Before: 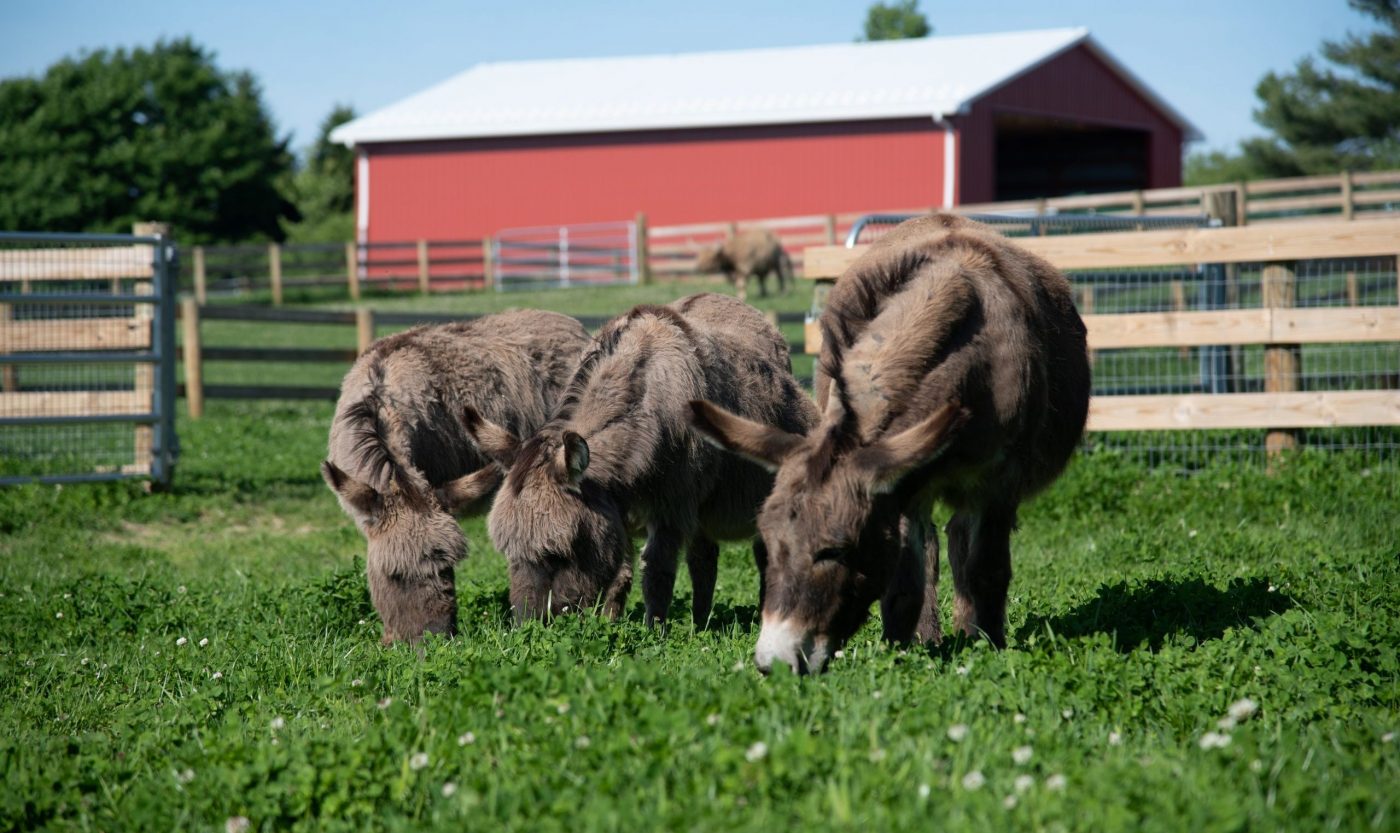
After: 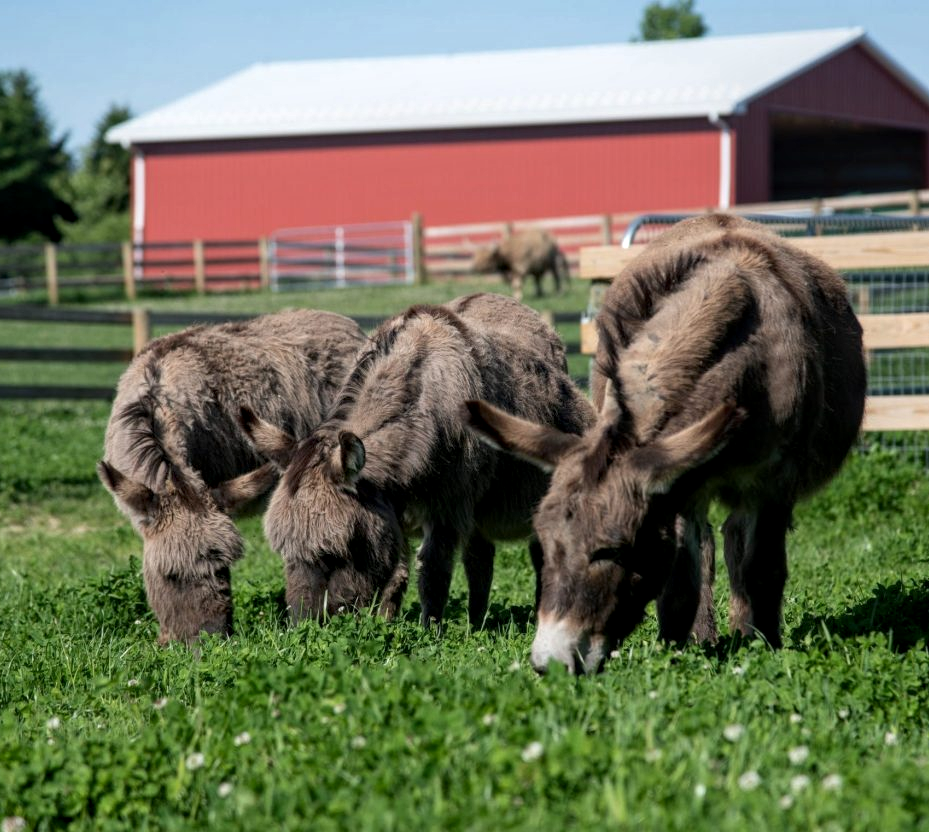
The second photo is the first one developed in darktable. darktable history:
local contrast: highlights 57%, shadows 52%, detail 130%, midtone range 0.453
crop and rotate: left 16.015%, right 17.606%
